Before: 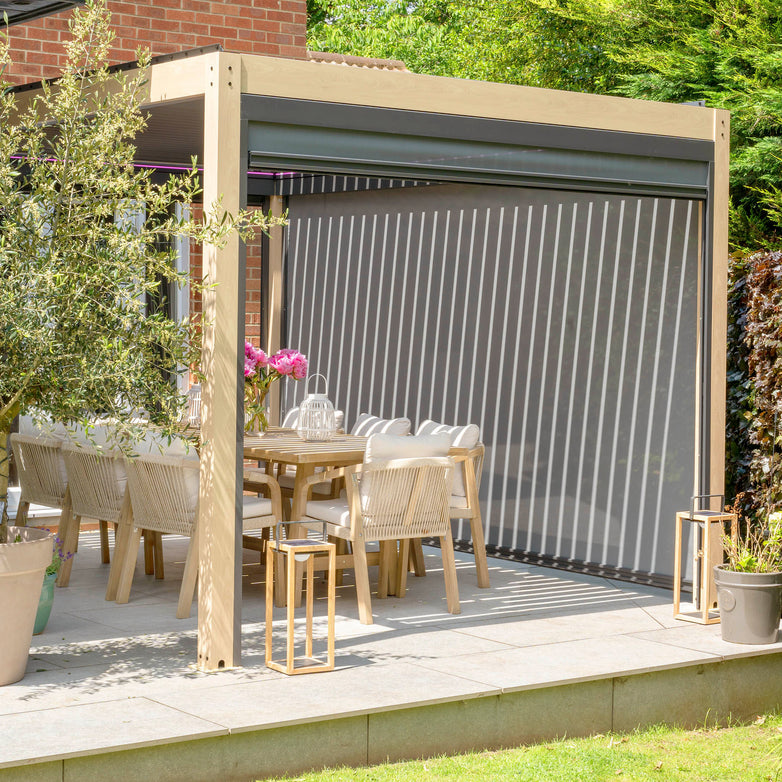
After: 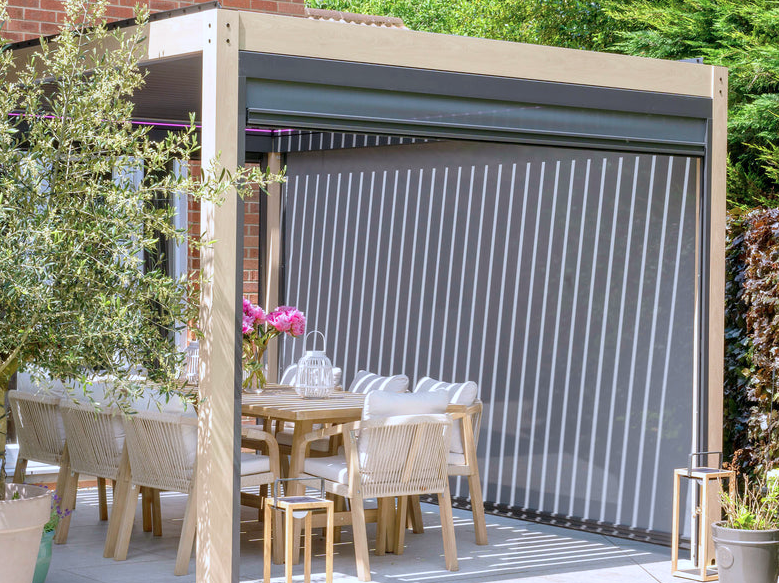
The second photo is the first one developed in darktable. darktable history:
color calibration: illuminant custom, x 0.371, y 0.383, temperature 4278.73 K
color correction: highlights a* -0.074, highlights b* 0.077
crop: left 0.3%, top 5.537%, bottom 19.819%
